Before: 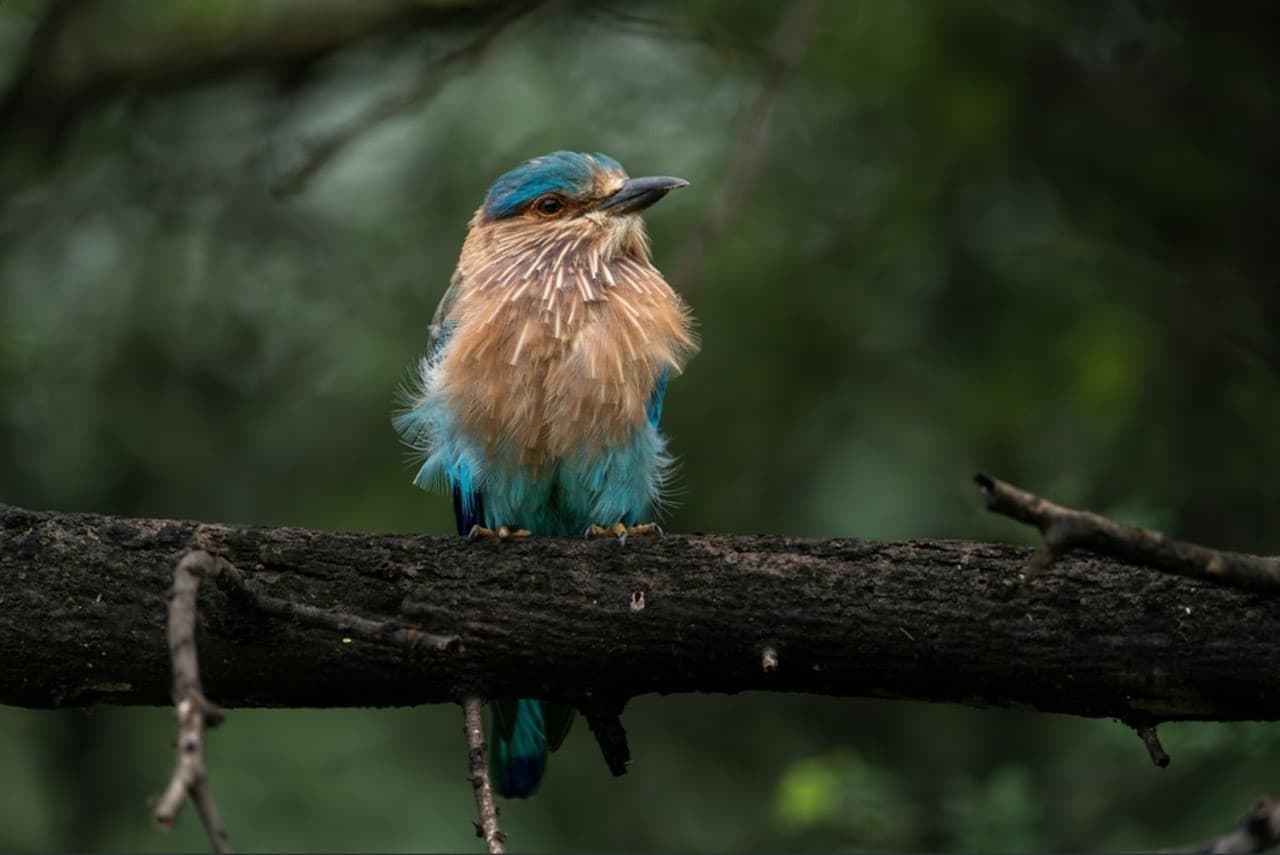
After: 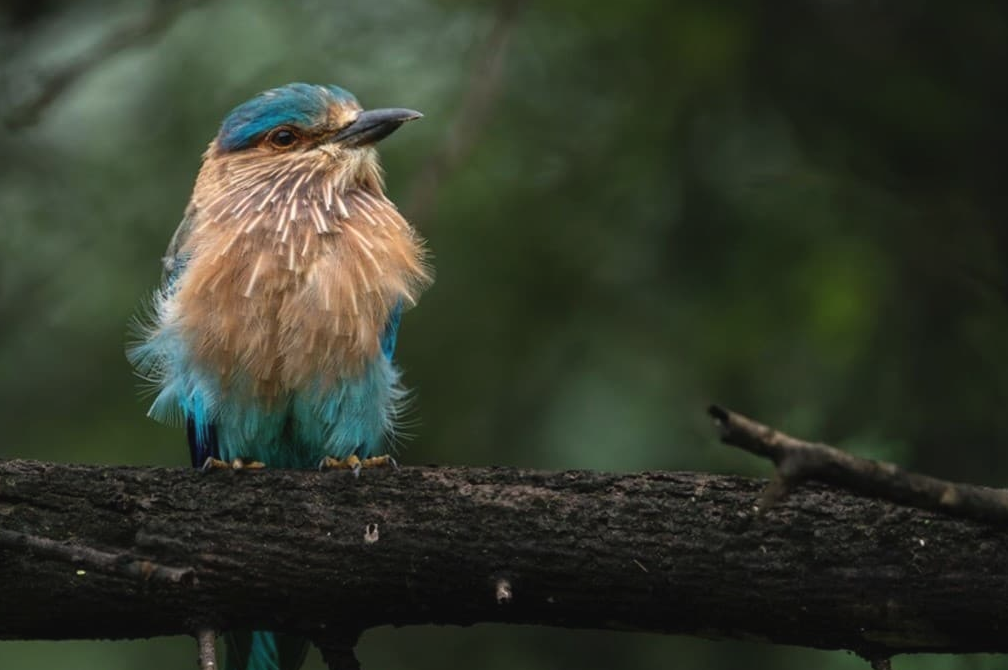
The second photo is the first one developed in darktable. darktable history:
exposure: black level correction -0.003, exposure 0.039 EV, compensate exposure bias true, compensate highlight preservation false
crop and rotate: left 20.834%, top 8.052%, right 0.371%, bottom 13.541%
